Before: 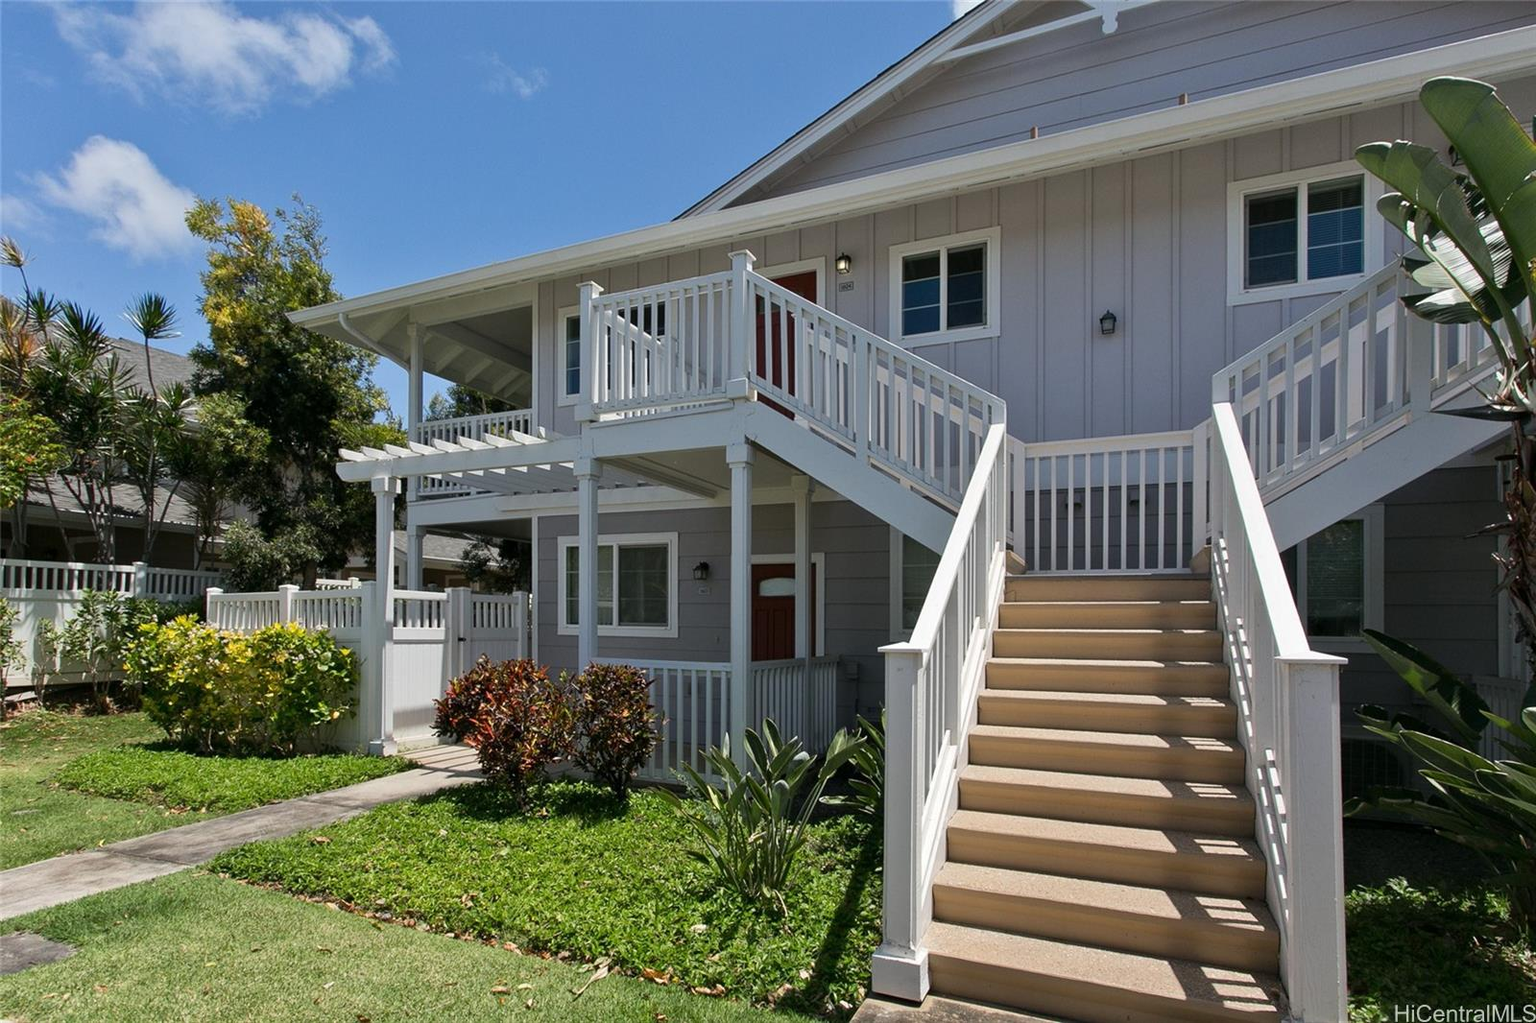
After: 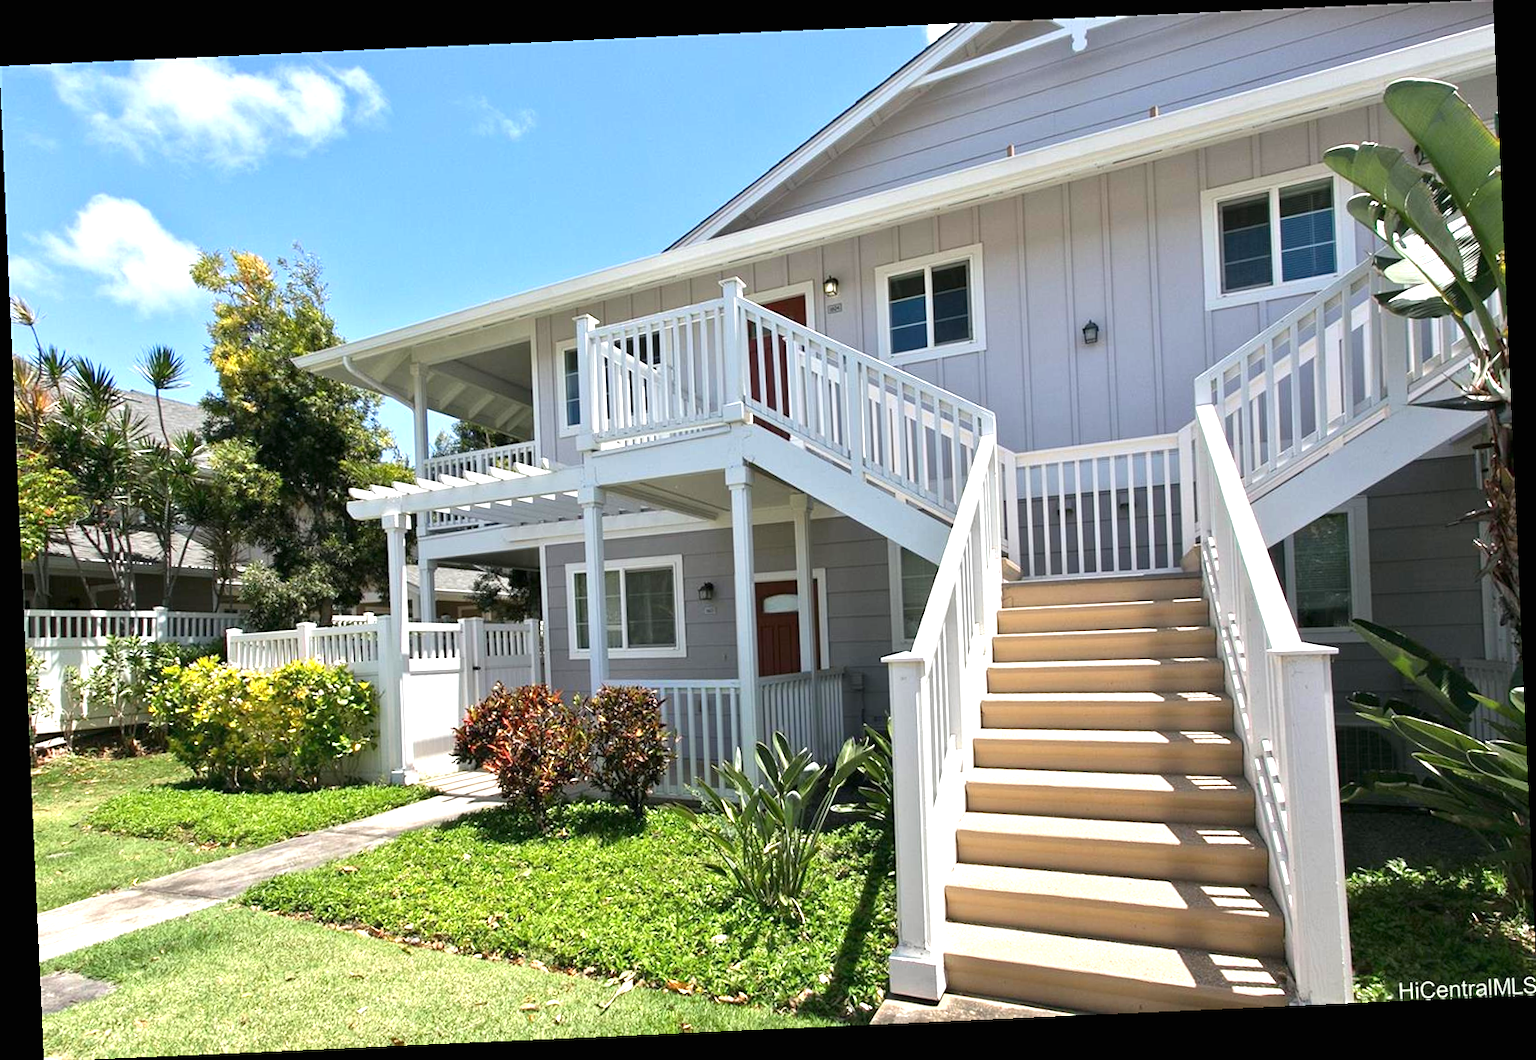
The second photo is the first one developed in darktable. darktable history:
exposure: black level correction 0, exposure 1.2 EV, compensate exposure bias true, compensate highlight preservation false
rotate and perspective: rotation -2.56°, automatic cropping off
